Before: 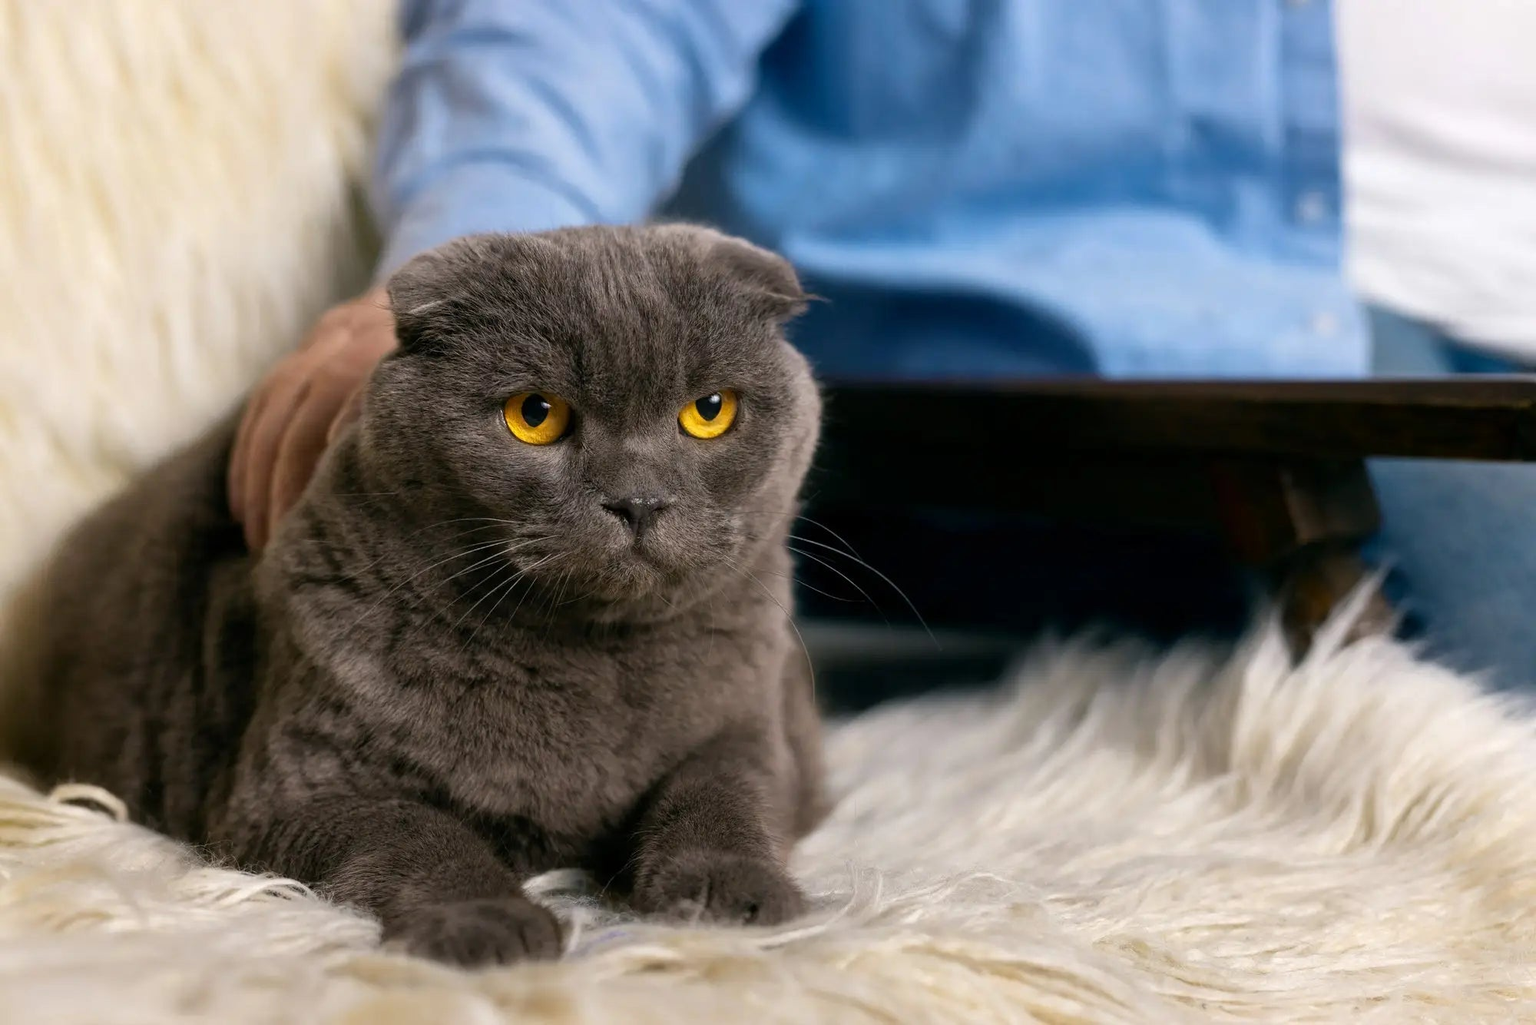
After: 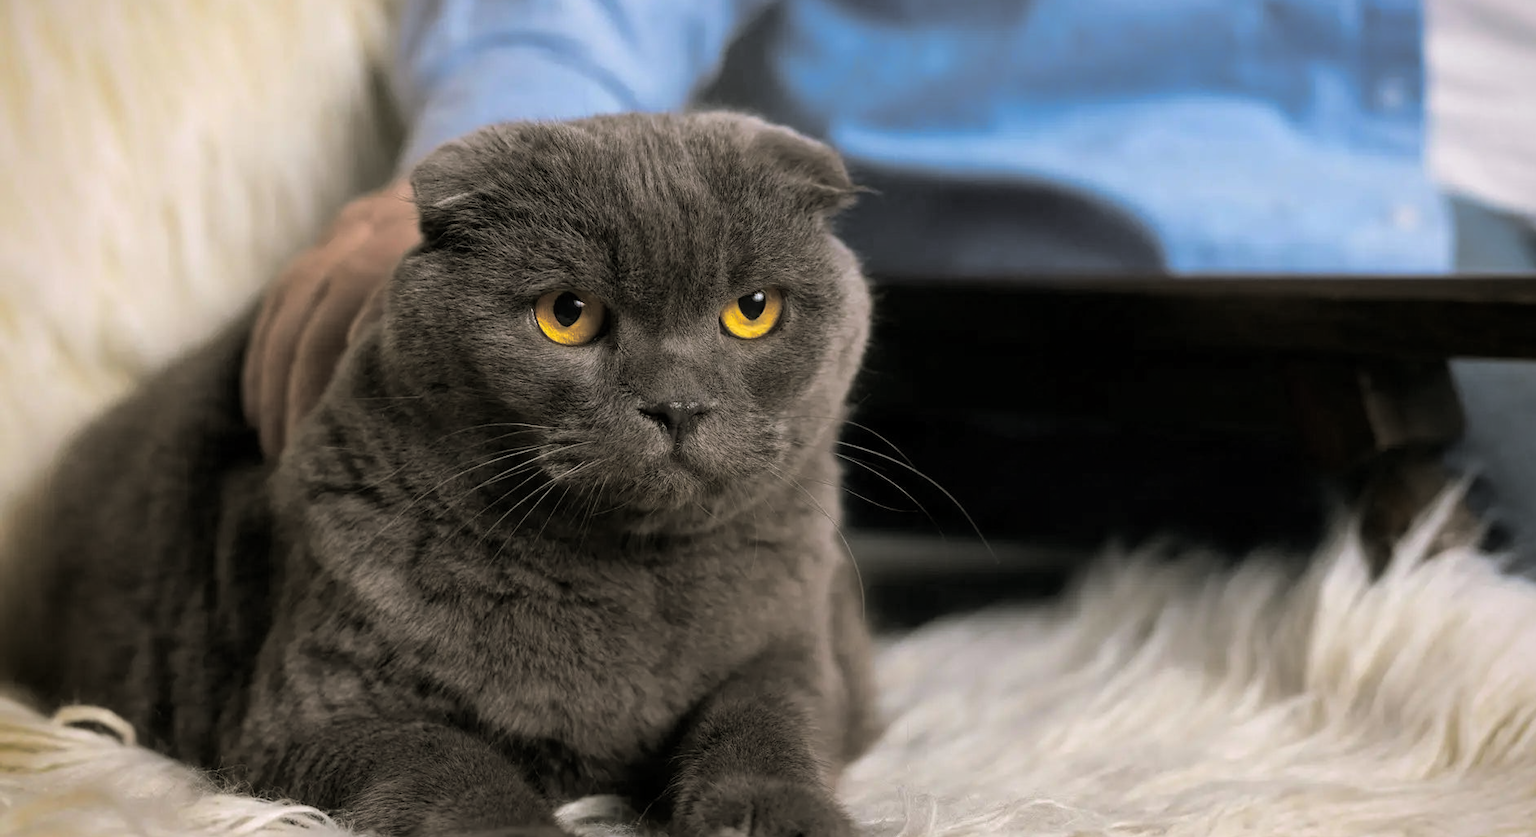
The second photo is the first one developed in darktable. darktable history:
vignetting: fall-off start 88.53%, fall-off radius 44.2%, saturation 0.376, width/height ratio 1.161
crop and rotate: angle 0.03°, top 11.643%, right 5.651%, bottom 11.189%
split-toning: shadows › hue 46.8°, shadows › saturation 0.17, highlights › hue 316.8°, highlights › saturation 0.27, balance -51.82
